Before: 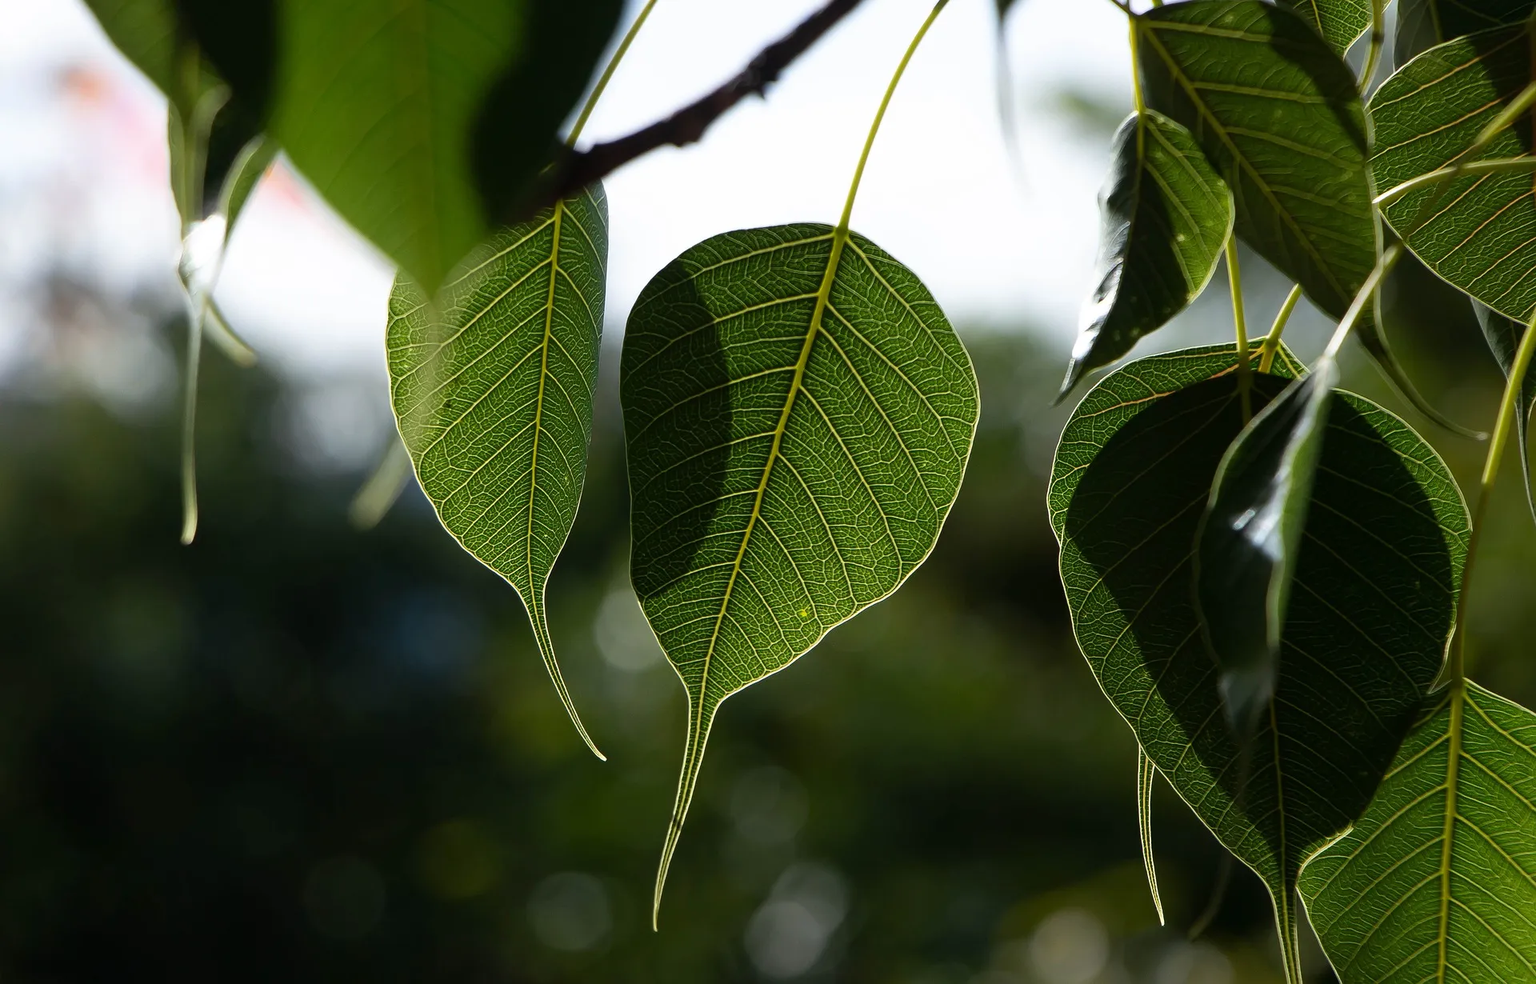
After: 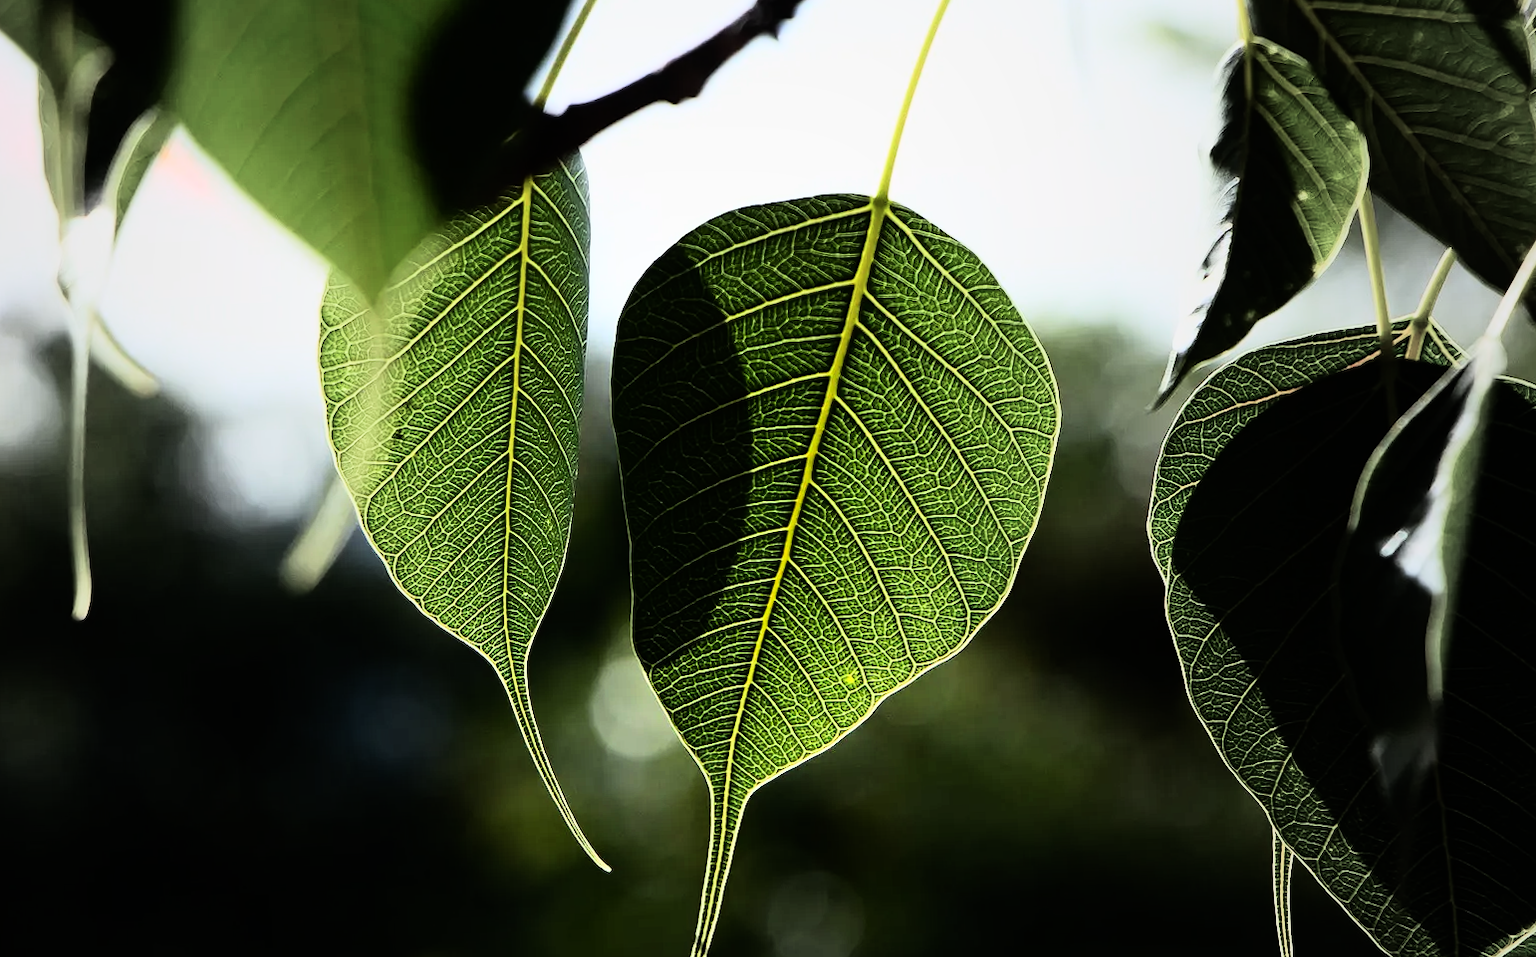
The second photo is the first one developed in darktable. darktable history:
rotate and perspective: rotation -2°, crop left 0.022, crop right 0.978, crop top 0.049, crop bottom 0.951
vignetting: fall-off start 18.21%, fall-off radius 137.95%, brightness -0.207, center (-0.078, 0.066), width/height ratio 0.62, shape 0.59
crop and rotate: left 7.196%, top 4.574%, right 10.605%, bottom 13.178%
contrast brightness saturation: contrast 0.04, saturation 0.07
rgb curve: curves: ch0 [(0, 0) (0.21, 0.15) (0.24, 0.21) (0.5, 0.75) (0.75, 0.96) (0.89, 0.99) (1, 1)]; ch1 [(0, 0.02) (0.21, 0.13) (0.25, 0.2) (0.5, 0.67) (0.75, 0.9) (0.89, 0.97) (1, 1)]; ch2 [(0, 0.02) (0.21, 0.13) (0.25, 0.2) (0.5, 0.67) (0.75, 0.9) (0.89, 0.97) (1, 1)], compensate middle gray true
white balance: emerald 1
